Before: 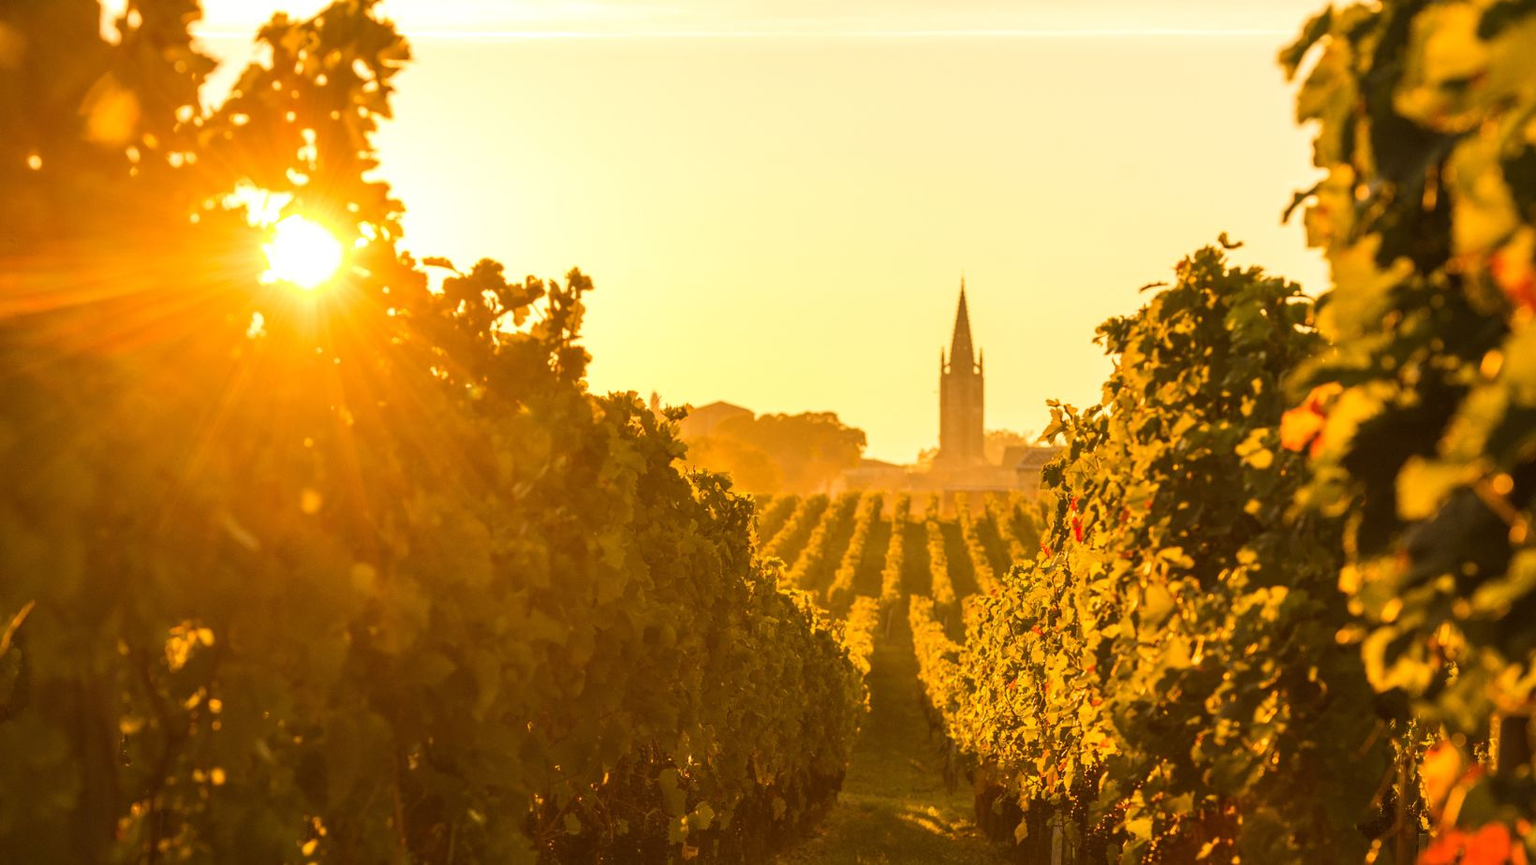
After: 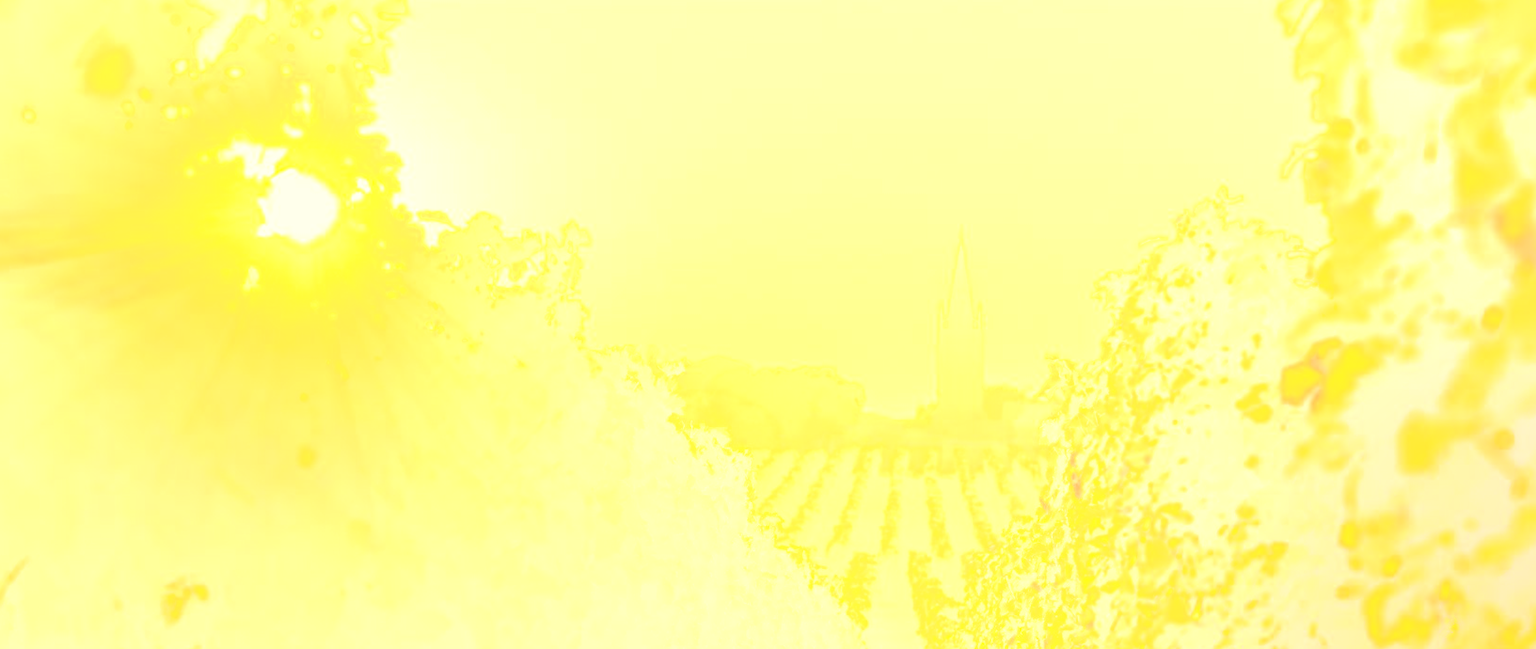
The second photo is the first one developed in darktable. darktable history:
sharpen: radius 2.529, amount 0.323
crop: left 0.387%, top 5.469%, bottom 19.809%
bloom: size 85%, threshold 5%, strength 85%
color correction: highlights a* -1.43, highlights b* 10.12, shadows a* 0.395, shadows b* 19.35
